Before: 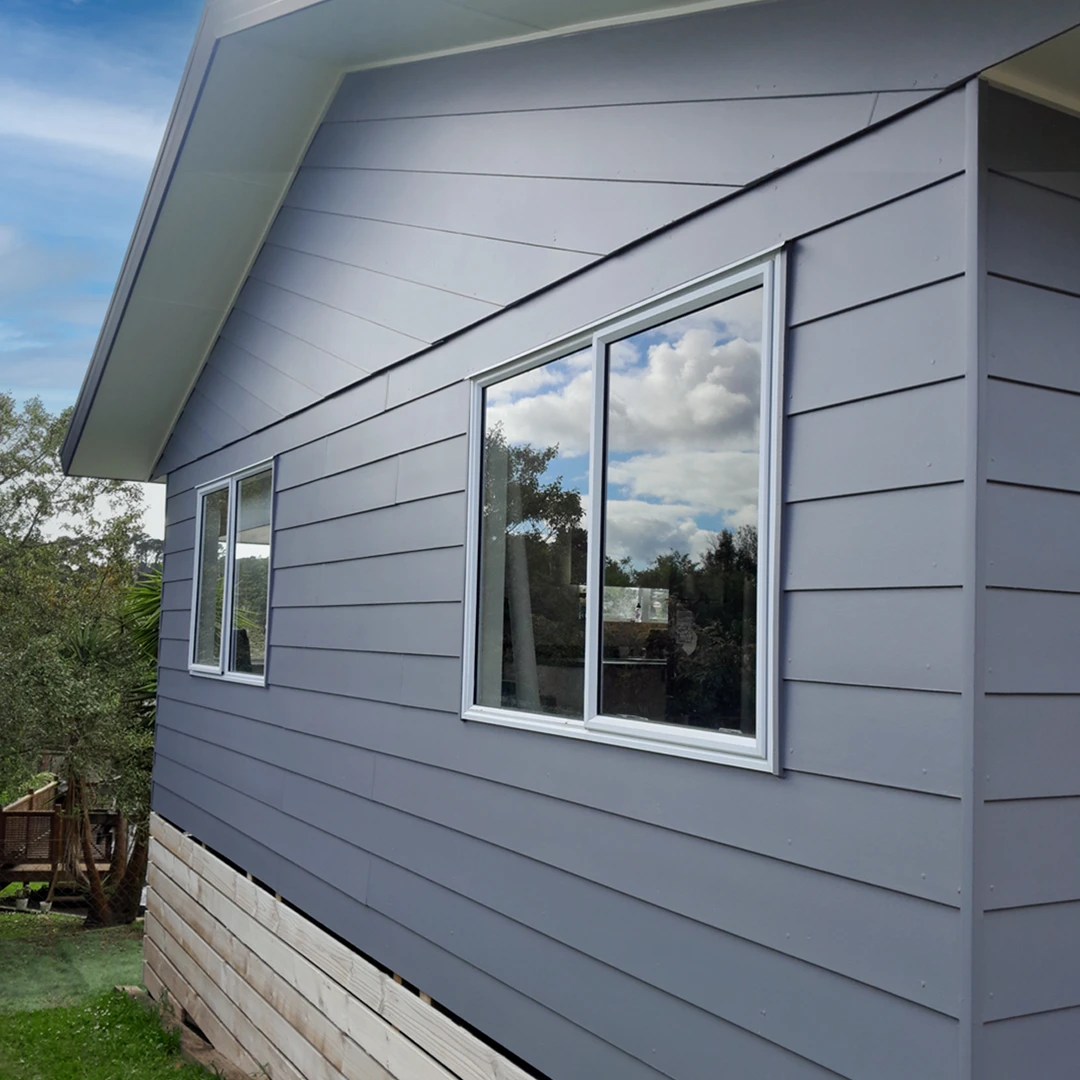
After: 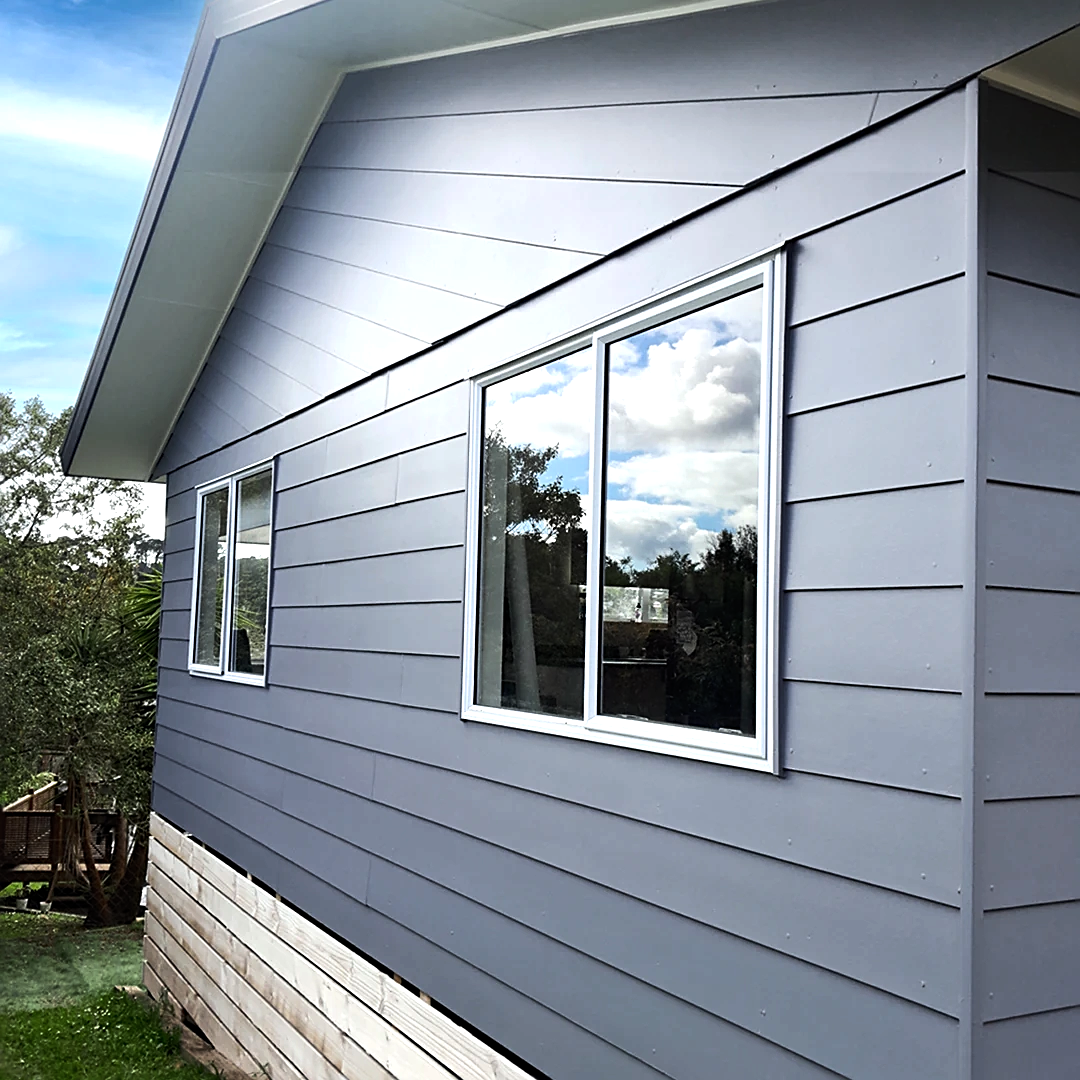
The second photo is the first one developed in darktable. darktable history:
tone equalizer: -8 EV -1.08 EV, -7 EV -1.01 EV, -6 EV -0.867 EV, -5 EV -0.578 EV, -3 EV 0.578 EV, -2 EV 0.867 EV, -1 EV 1.01 EV, +0 EV 1.08 EV, edges refinement/feathering 500, mask exposure compensation -1.57 EV, preserve details no
sharpen: on, module defaults
